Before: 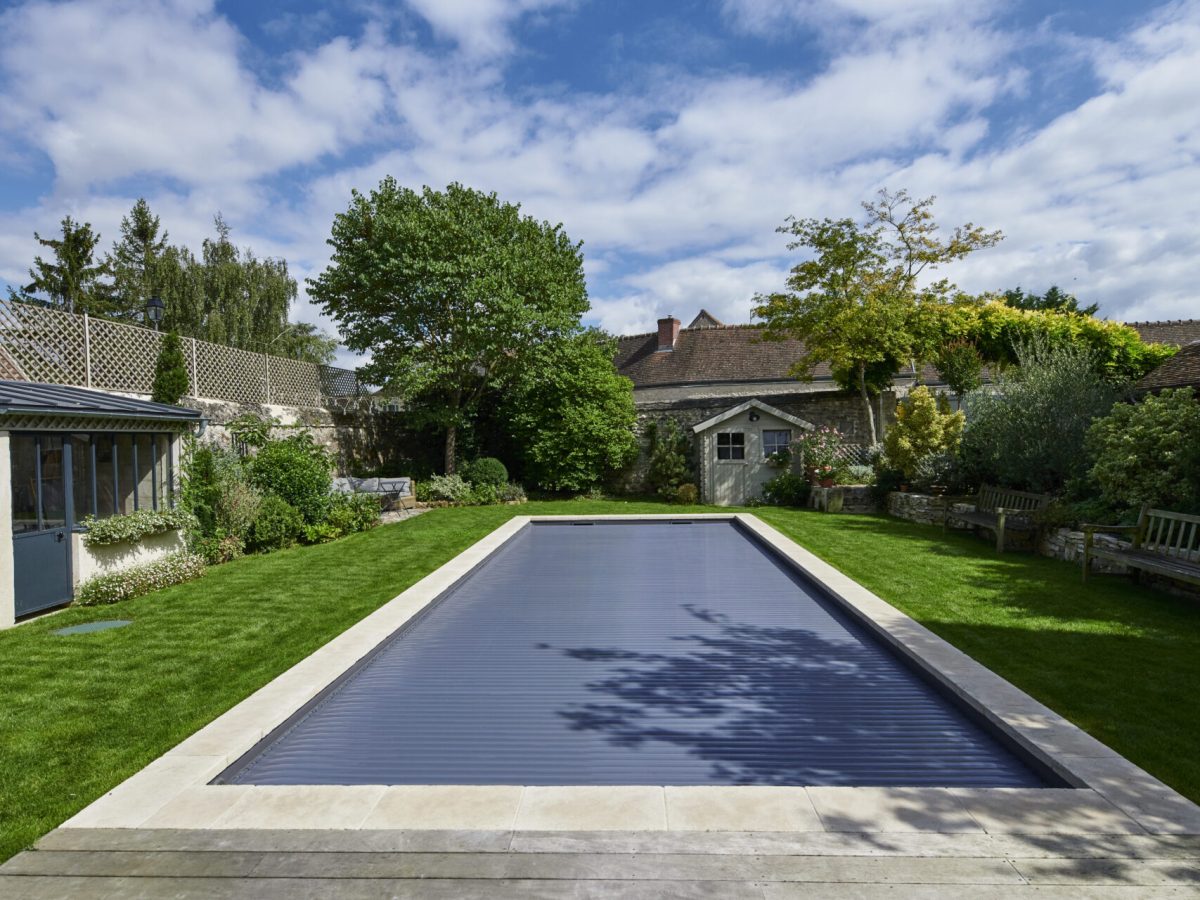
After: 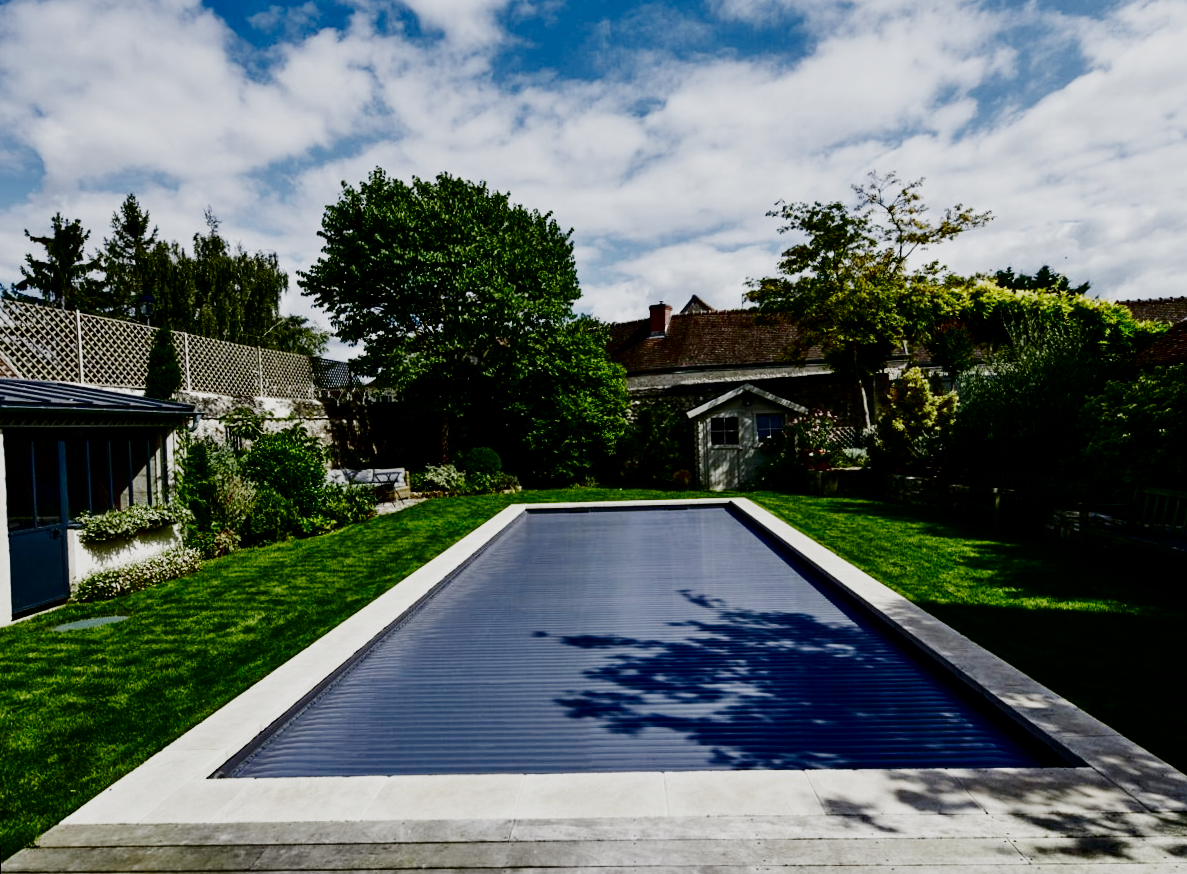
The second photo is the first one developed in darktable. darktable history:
exposure: exposure 0.258 EV, compensate highlight preservation false
contrast brightness saturation: contrast 0.09, brightness -0.59, saturation 0.17
tone equalizer: -8 EV -0.75 EV, -7 EV -0.7 EV, -6 EV -0.6 EV, -5 EV -0.4 EV, -3 EV 0.4 EV, -2 EV 0.6 EV, -1 EV 0.7 EV, +0 EV 0.75 EV, edges refinement/feathering 500, mask exposure compensation -1.57 EV, preserve details no
rotate and perspective: rotation -1°, crop left 0.011, crop right 0.989, crop top 0.025, crop bottom 0.975
sigmoid: contrast 1.7, skew -0.2, preserve hue 0%, red attenuation 0.1, red rotation 0.035, green attenuation 0.1, green rotation -0.017, blue attenuation 0.15, blue rotation -0.052, base primaries Rec2020
